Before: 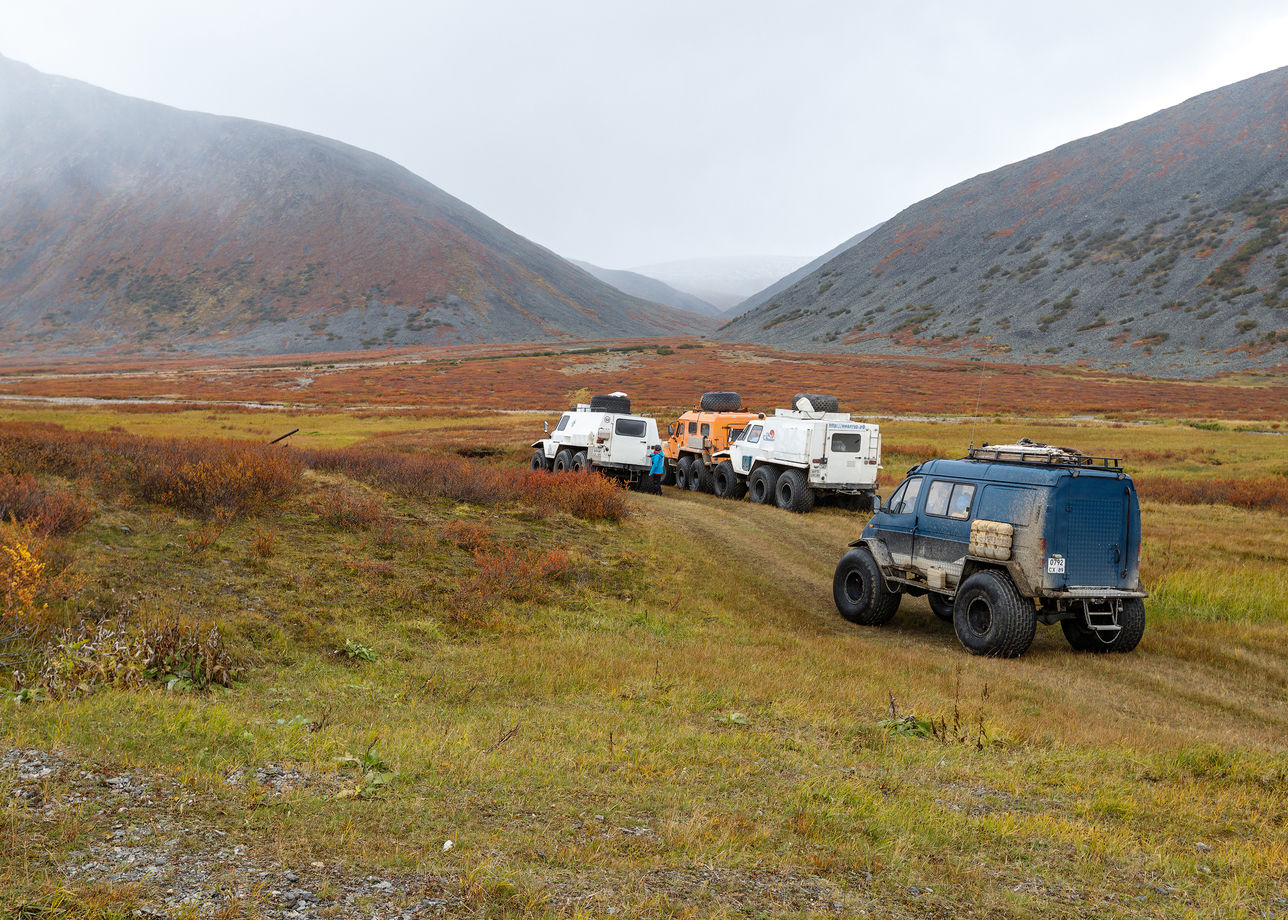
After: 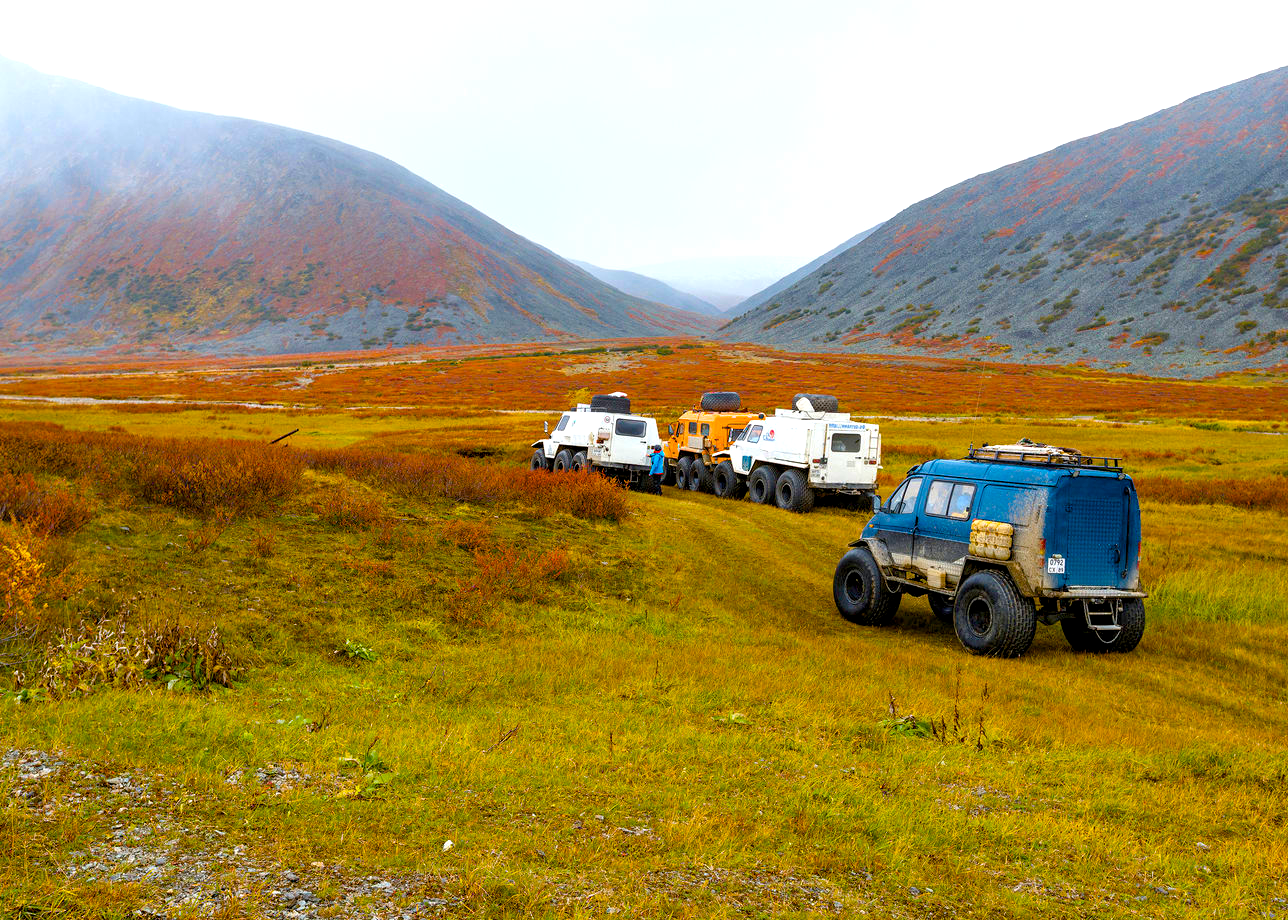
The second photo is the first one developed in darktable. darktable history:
color balance rgb: shadows lift › chroma 0.957%, shadows lift › hue 110.8°, global offset › luminance -0.497%, perceptual saturation grading › global saturation 37.117%, perceptual saturation grading › shadows 34.827%, perceptual brilliance grading › global brilliance 11.047%, global vibrance 50.69%
